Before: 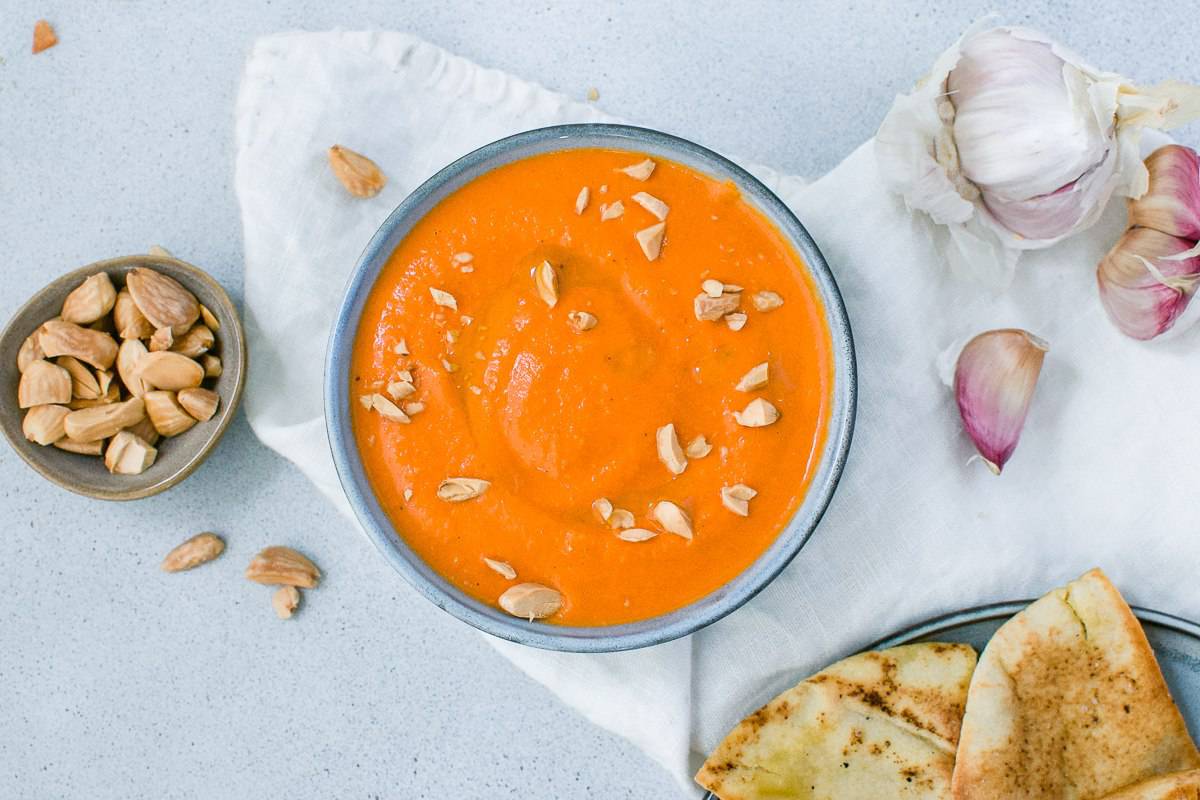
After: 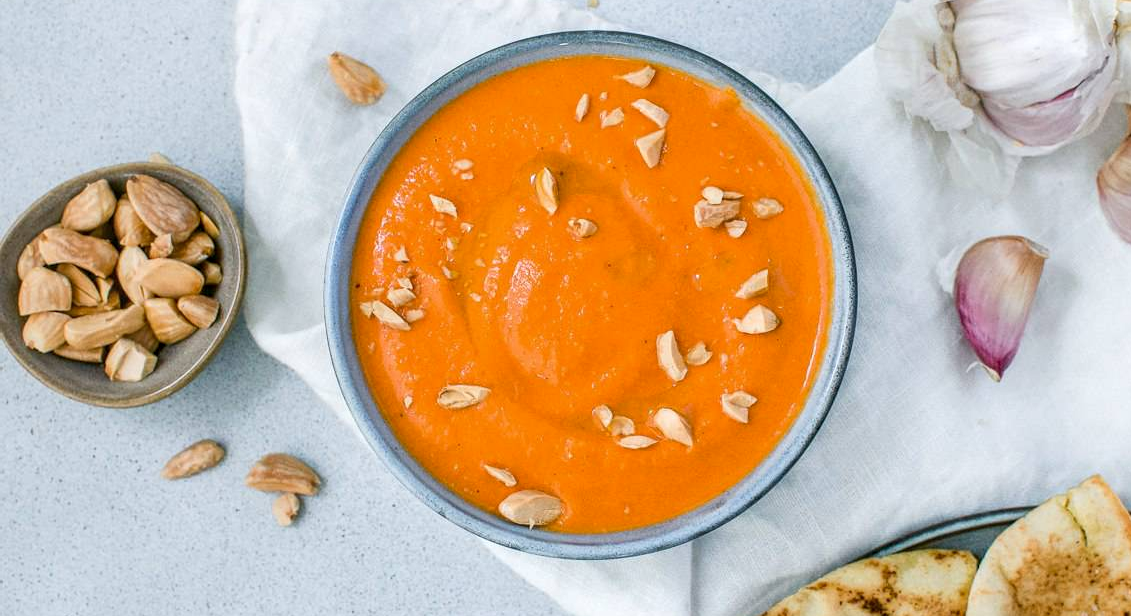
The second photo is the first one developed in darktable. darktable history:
local contrast: on, module defaults
crop and rotate: angle 0.03°, top 11.643%, right 5.651%, bottom 11.189%
white balance: red 1, blue 1
